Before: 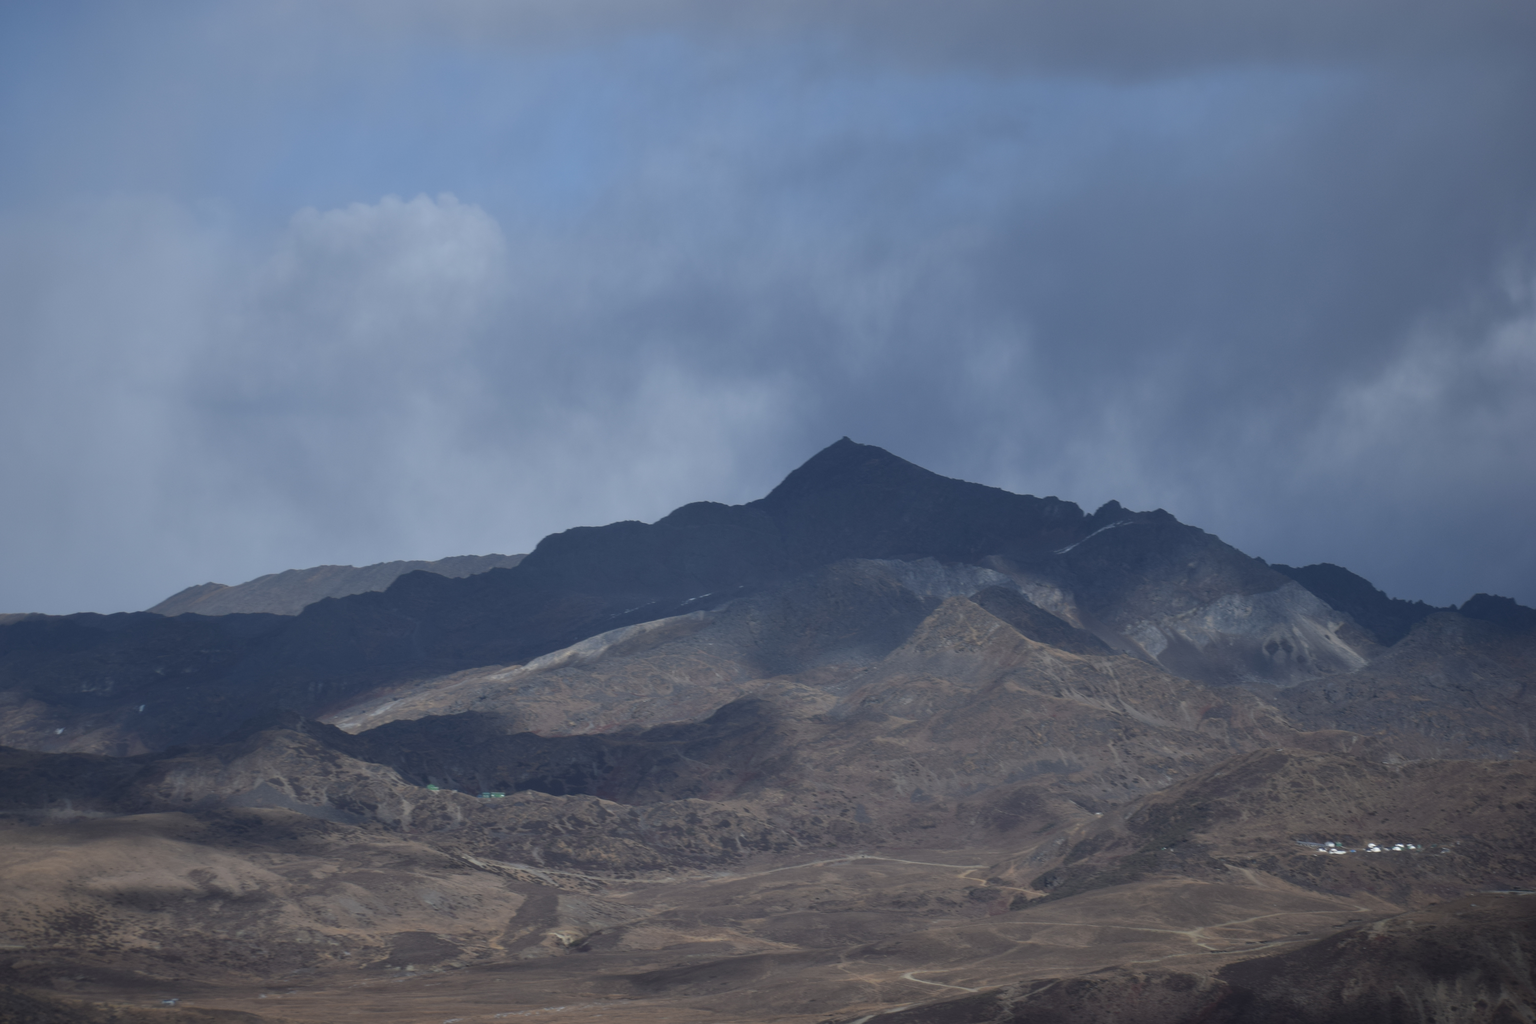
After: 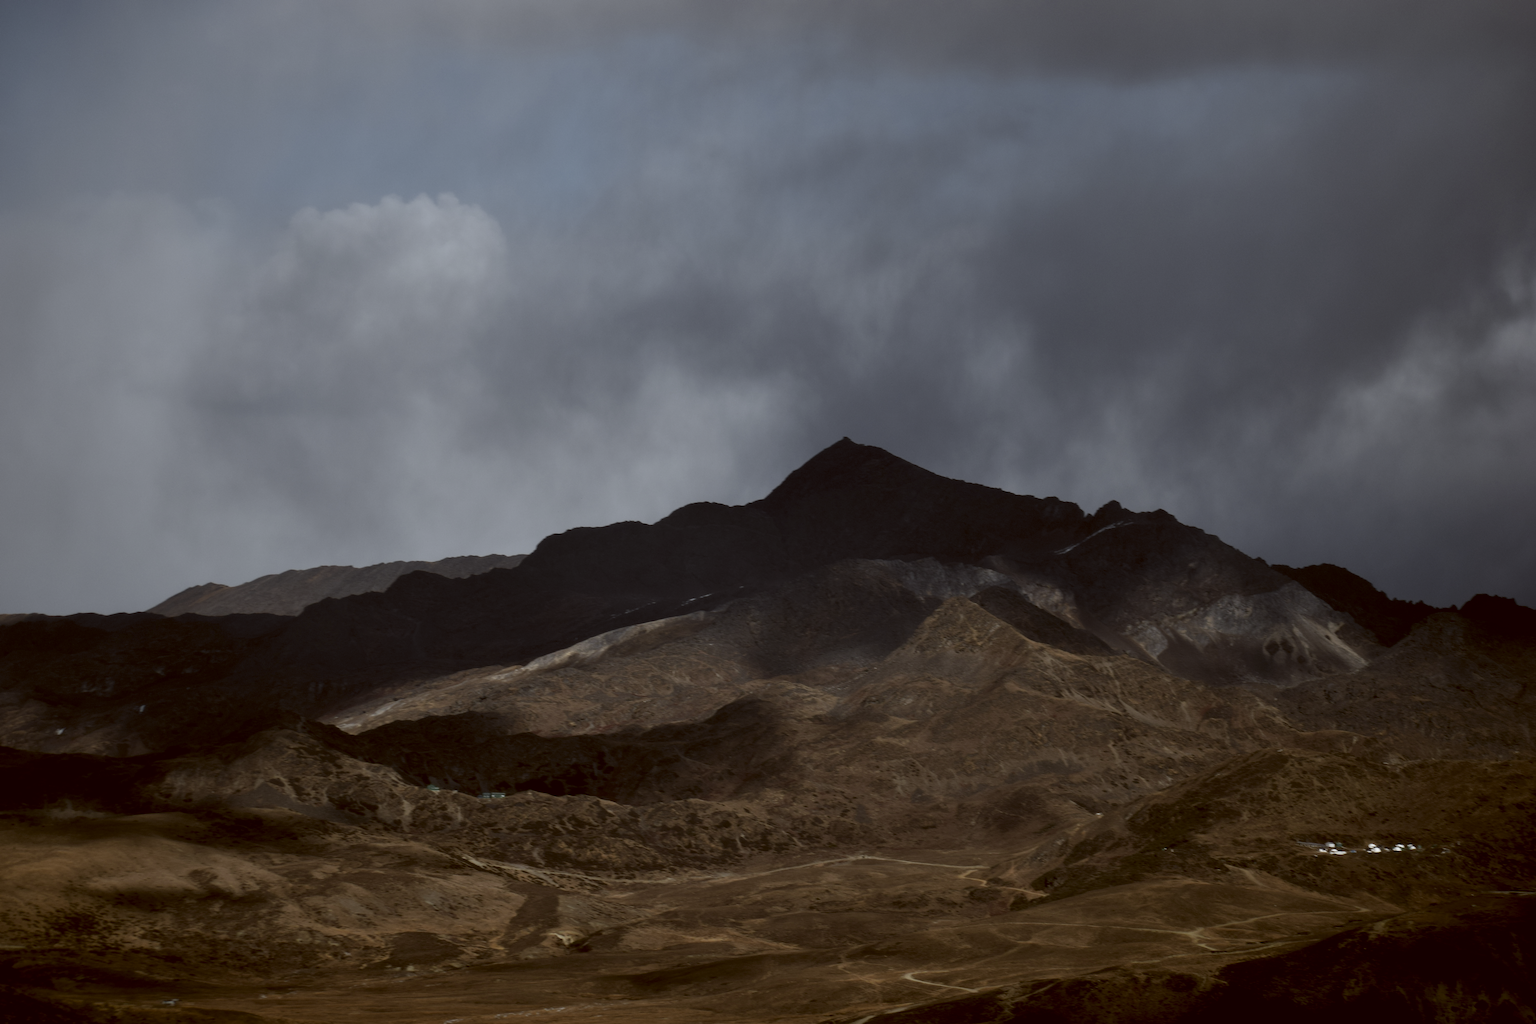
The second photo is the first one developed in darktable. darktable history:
color zones: curves: ch0 [(0.035, 0.242) (0.25, 0.5) (0.384, 0.214) (0.488, 0.255) (0.75, 0.5)]; ch1 [(0.063, 0.379) (0.25, 0.5) (0.354, 0.201) (0.489, 0.085) (0.729, 0.271)]; ch2 [(0.25, 0.5) (0.38, 0.517) (0.442, 0.51) (0.735, 0.456)]
contrast brightness saturation: contrast 0.13, brightness -0.24, saturation 0.14
rgb levels: levels [[0.029, 0.461, 0.922], [0, 0.5, 1], [0, 0.5, 1]]
color correction: highlights a* -0.482, highlights b* 0.161, shadows a* 4.66, shadows b* 20.72
